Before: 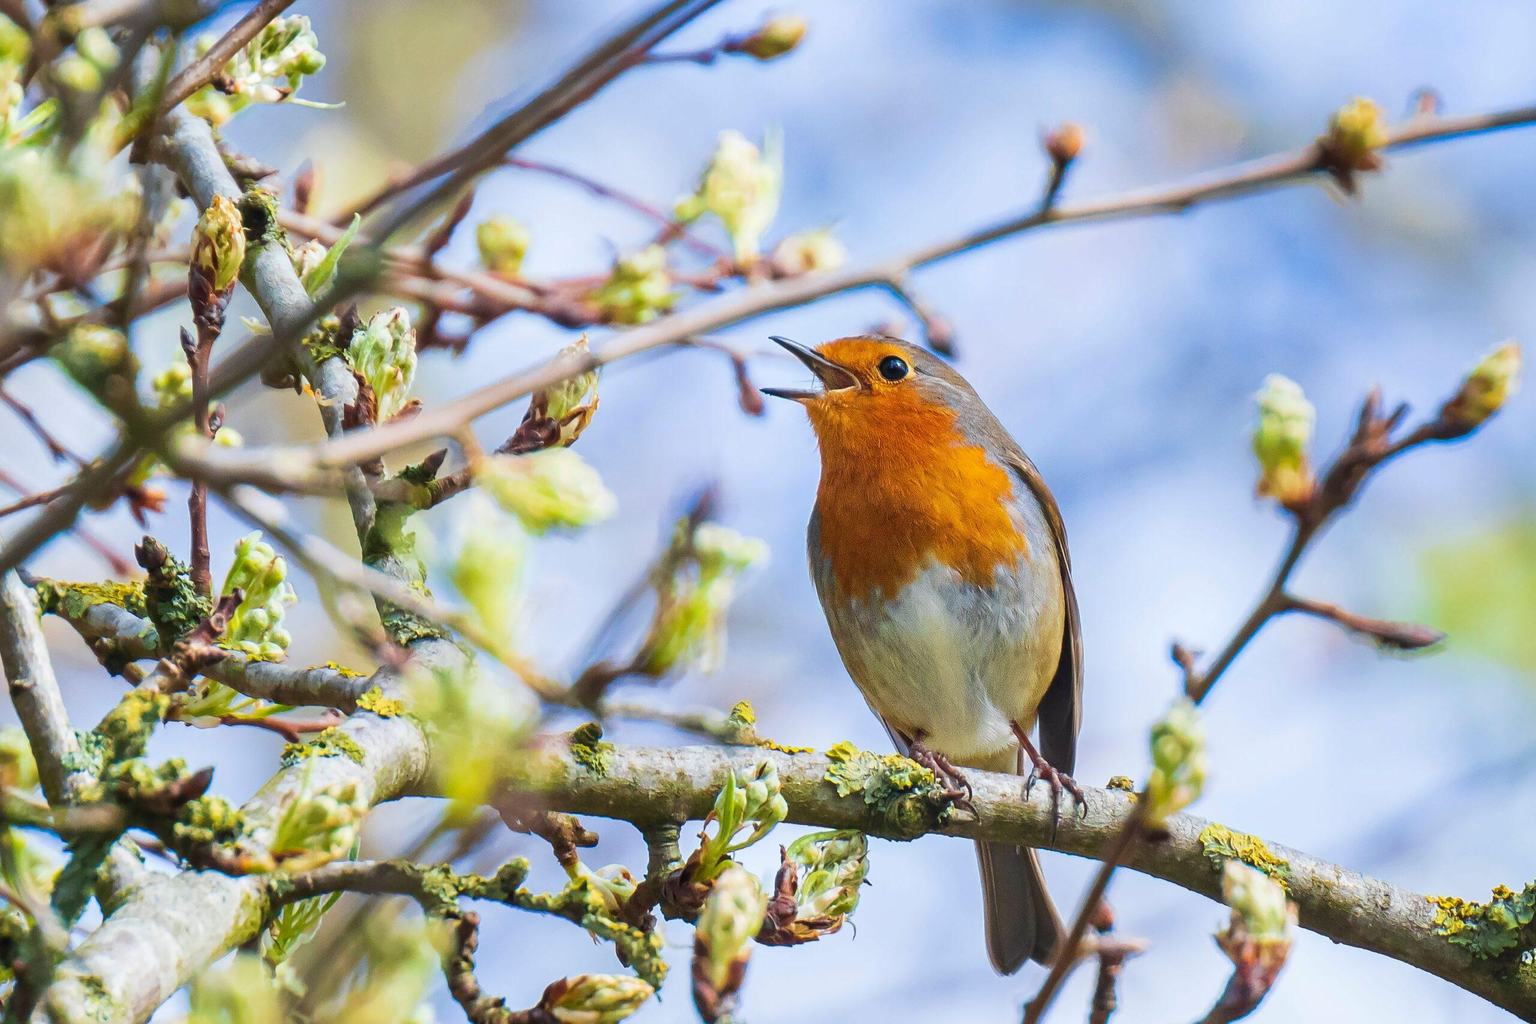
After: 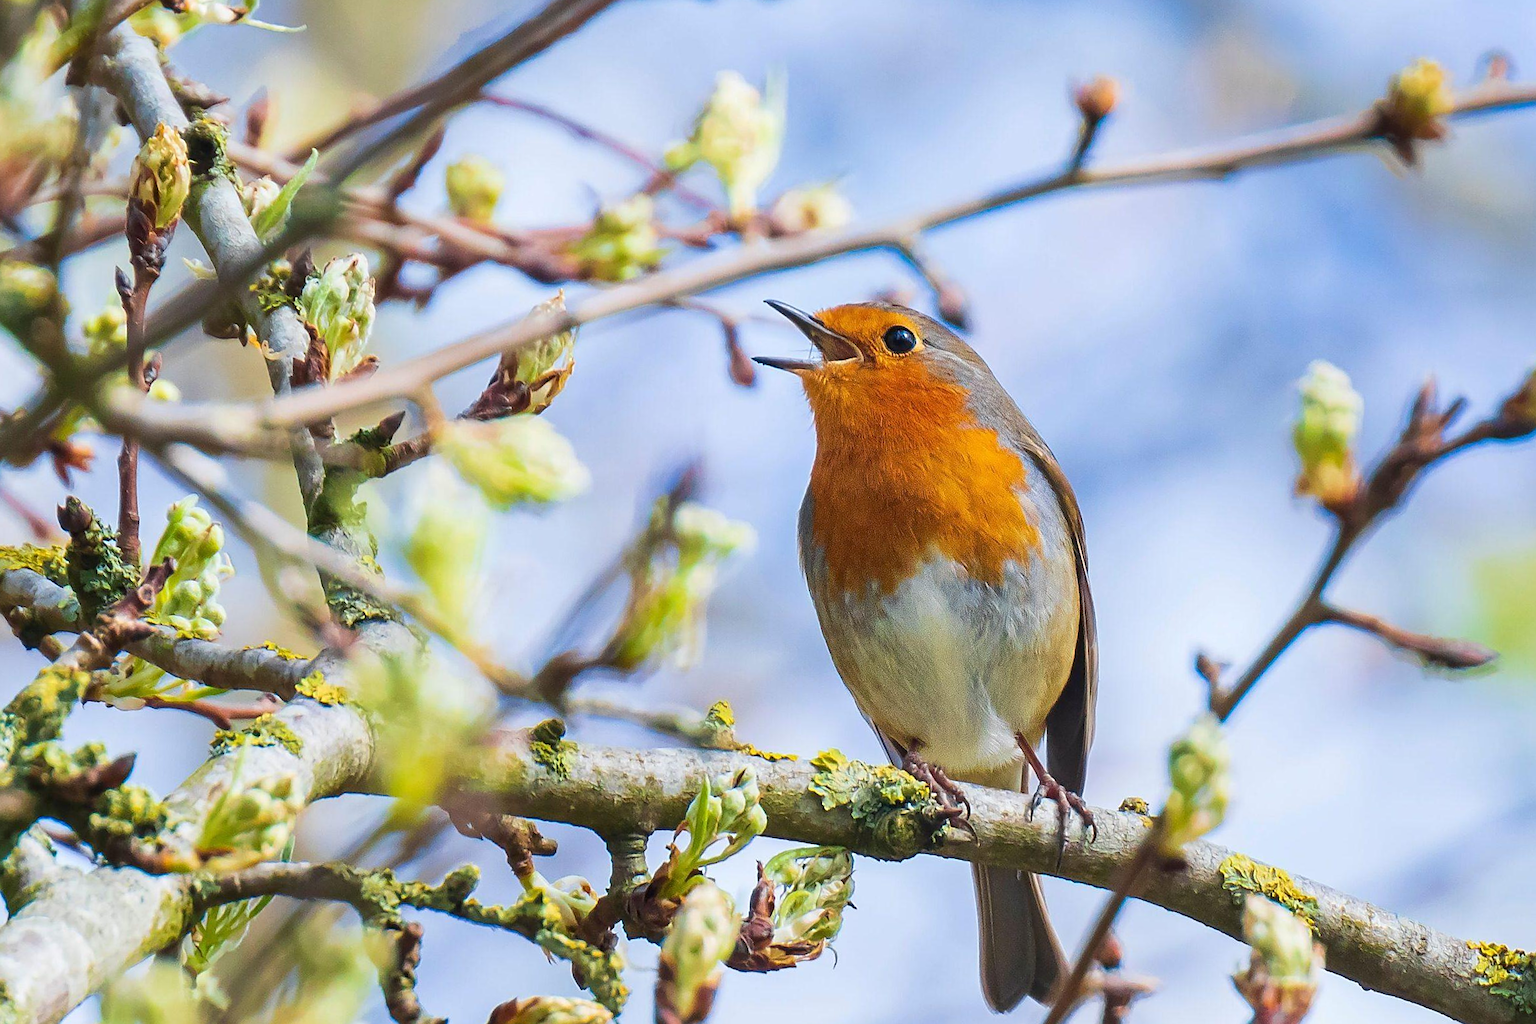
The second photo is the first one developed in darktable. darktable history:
sharpen: radius 1.864, amount 0.398, threshold 1.271
crop and rotate: angle -1.96°, left 3.097%, top 4.154%, right 1.586%, bottom 0.529%
